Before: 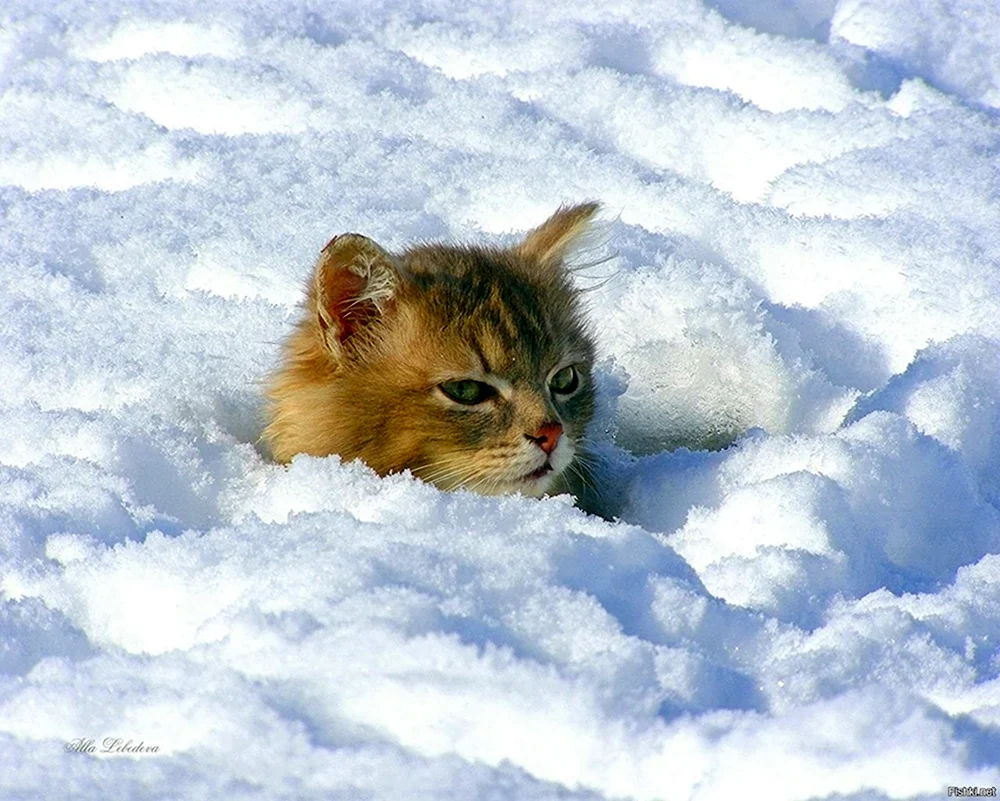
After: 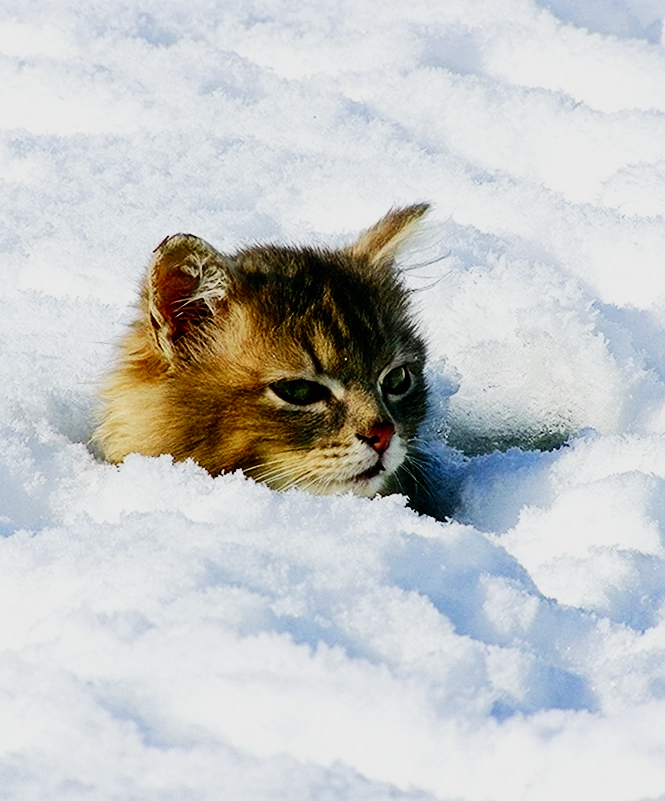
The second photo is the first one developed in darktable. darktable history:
tone equalizer: -8 EV -0.75 EV, -7 EV -0.7 EV, -6 EV -0.6 EV, -5 EV -0.4 EV, -3 EV 0.4 EV, -2 EV 0.6 EV, -1 EV 0.7 EV, +0 EV 0.75 EV, edges refinement/feathering 500, mask exposure compensation -1.57 EV, preserve details no
sigmoid: skew -0.2, preserve hue 0%, red attenuation 0.1, red rotation 0.035, green attenuation 0.1, green rotation -0.017, blue attenuation 0.15, blue rotation -0.052, base primaries Rec2020
crop: left 16.899%, right 16.556%
